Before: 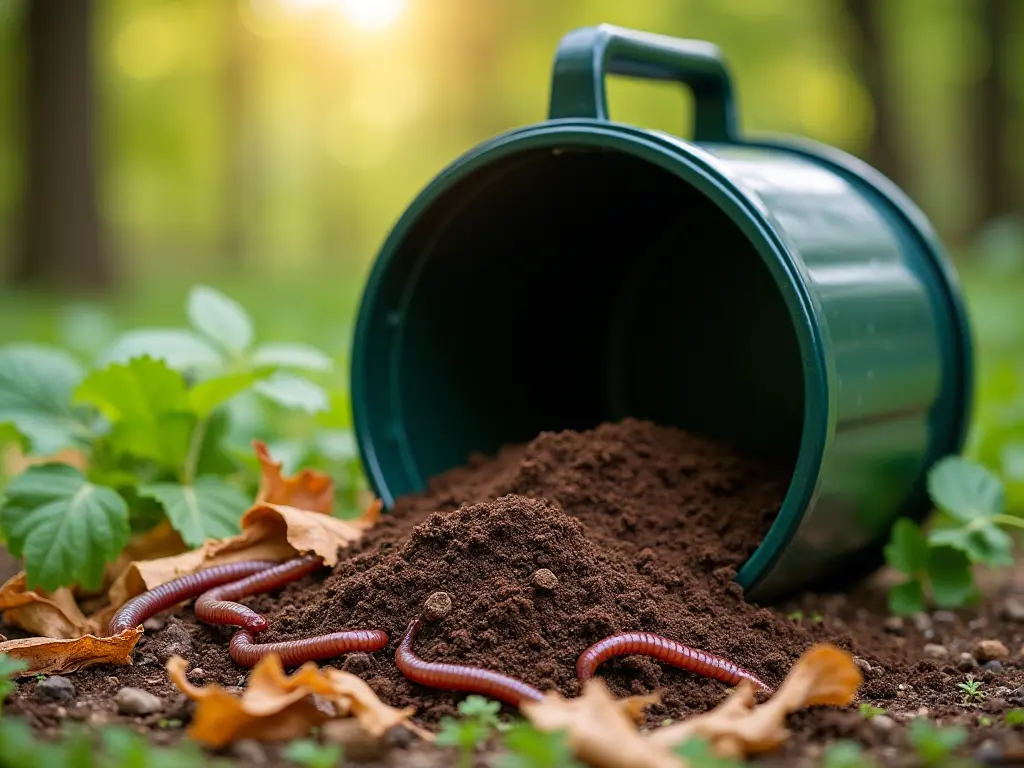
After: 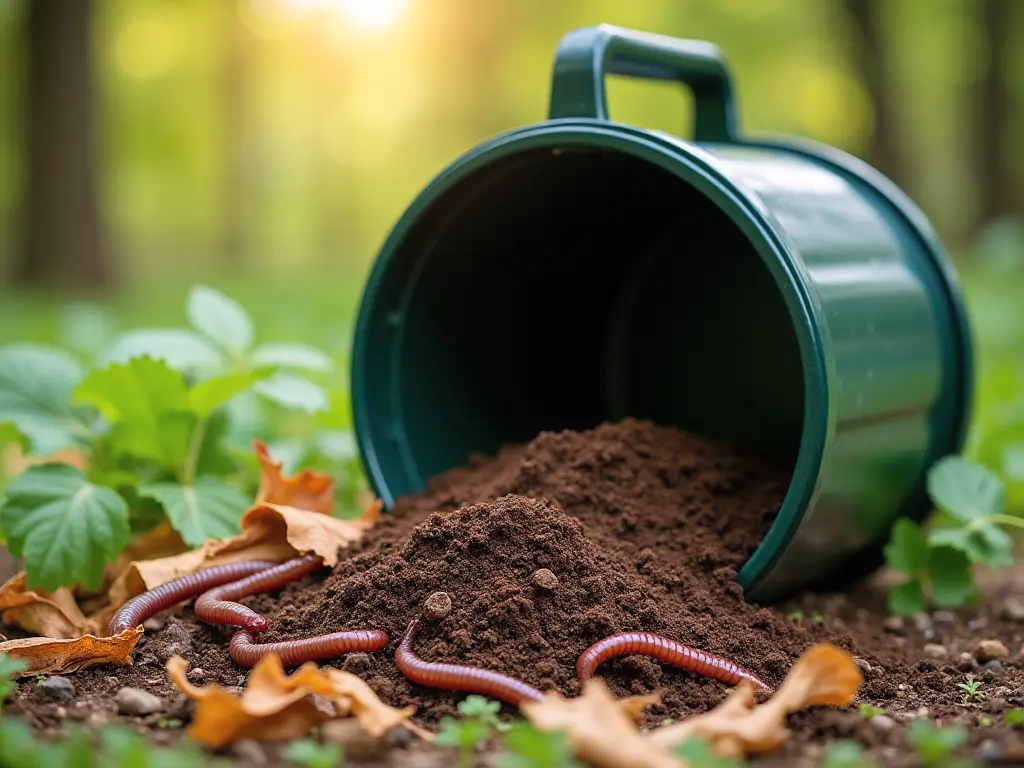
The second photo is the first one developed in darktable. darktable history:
contrast brightness saturation: contrast 0.051, brightness 0.064, saturation 0.005
